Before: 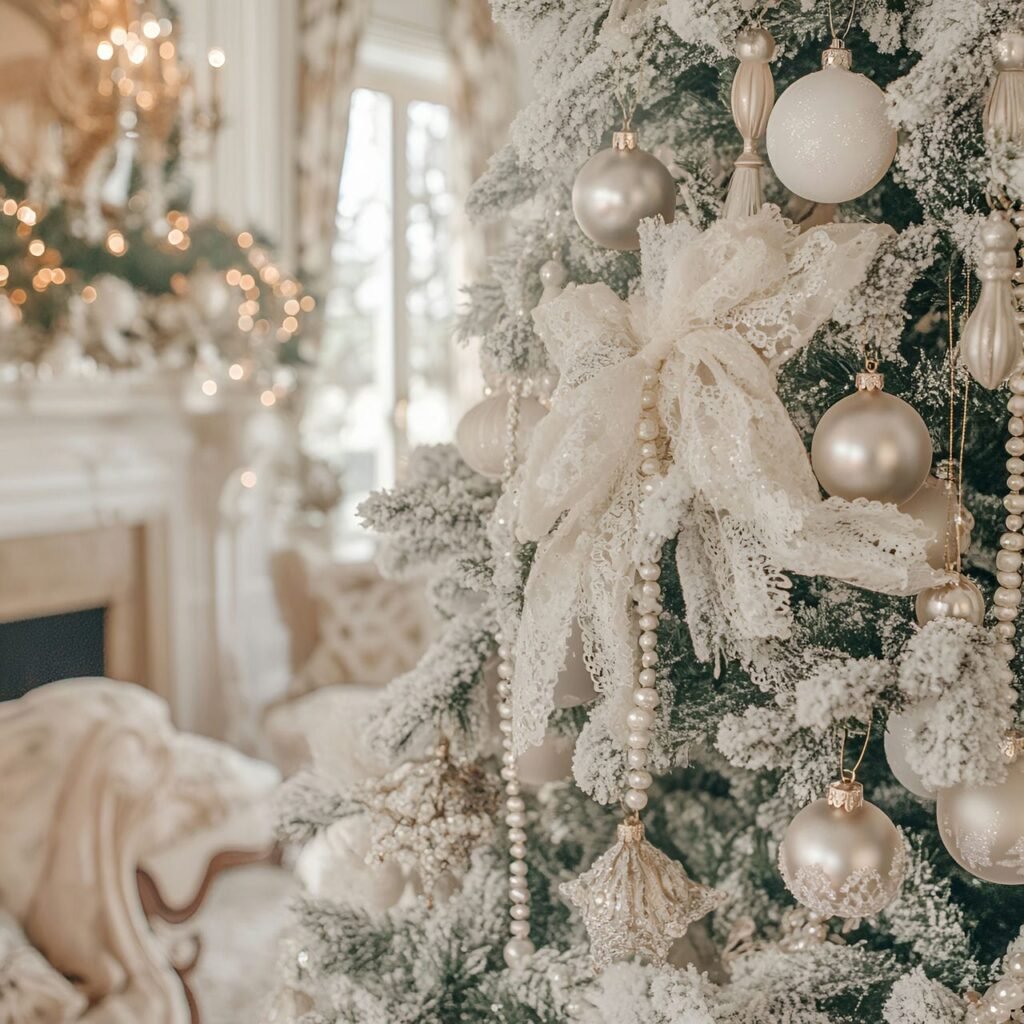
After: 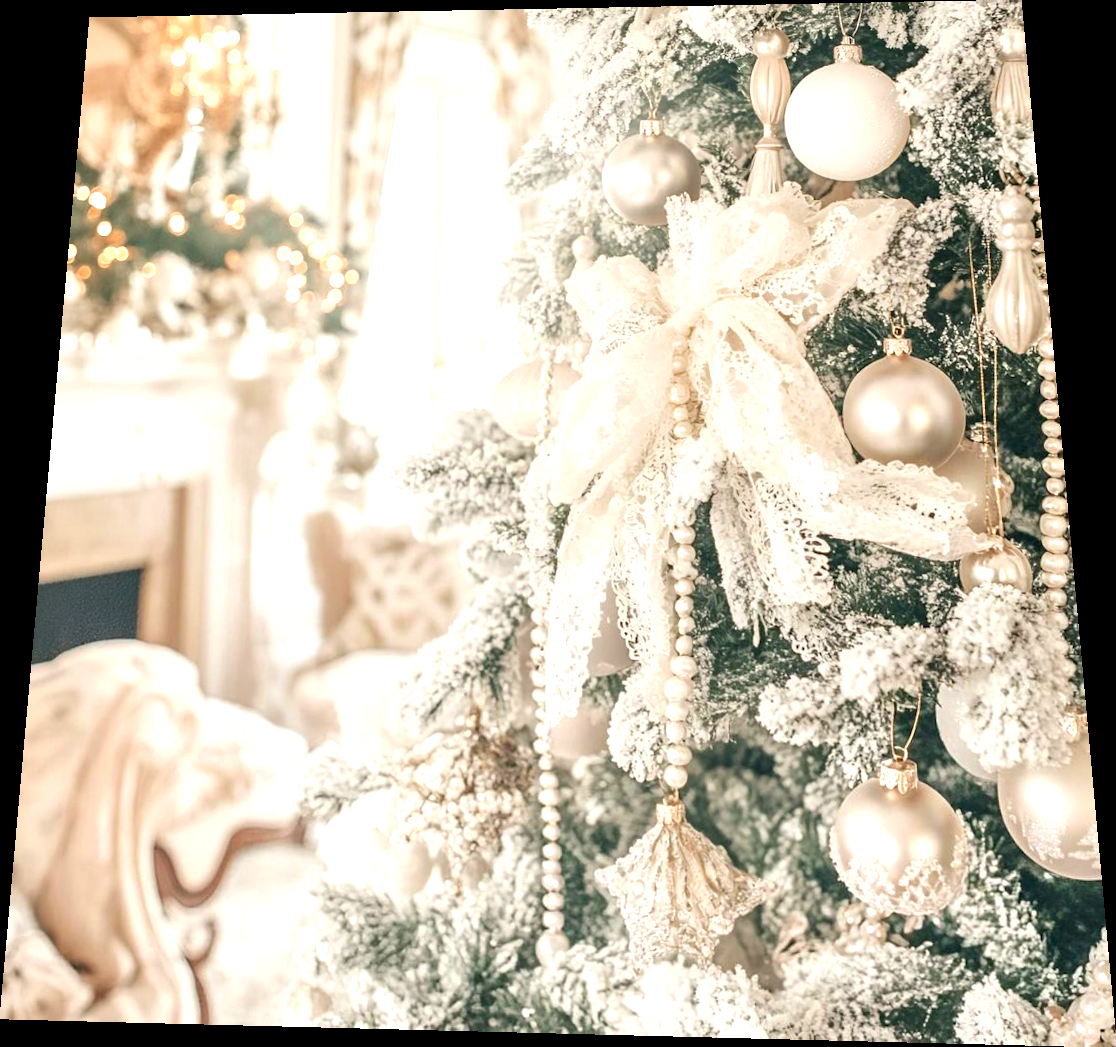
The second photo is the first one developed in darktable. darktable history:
exposure: exposure 1.16 EV, compensate exposure bias true, compensate highlight preservation false
rotate and perspective: rotation 0.128°, lens shift (vertical) -0.181, lens shift (horizontal) -0.044, shear 0.001, automatic cropping off
